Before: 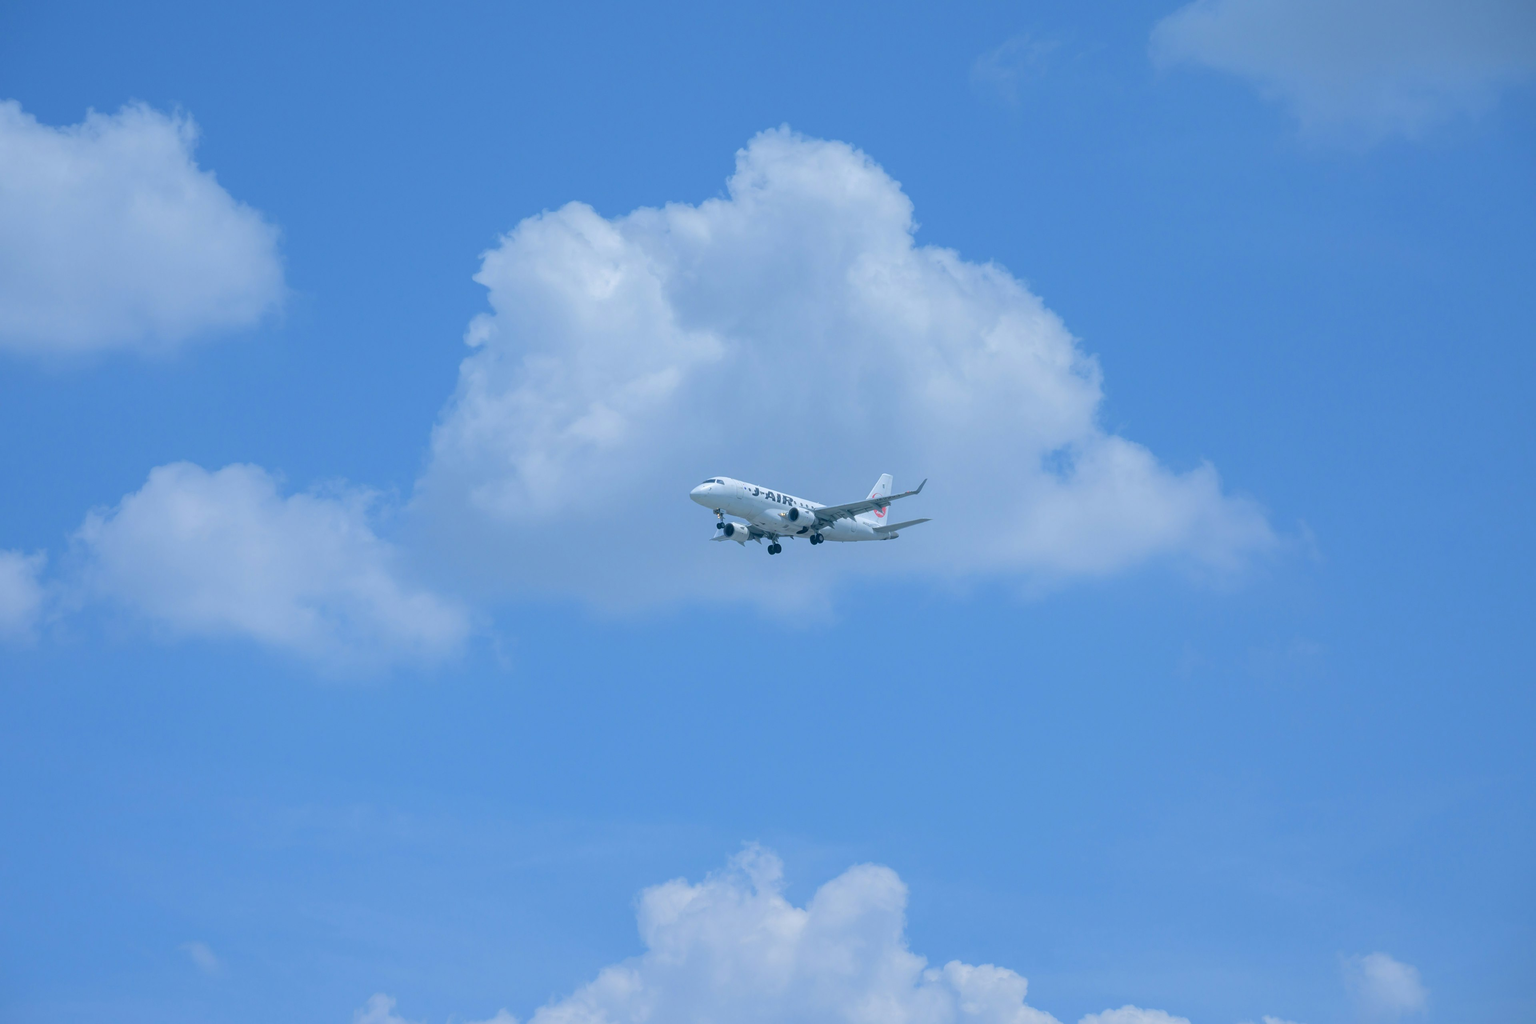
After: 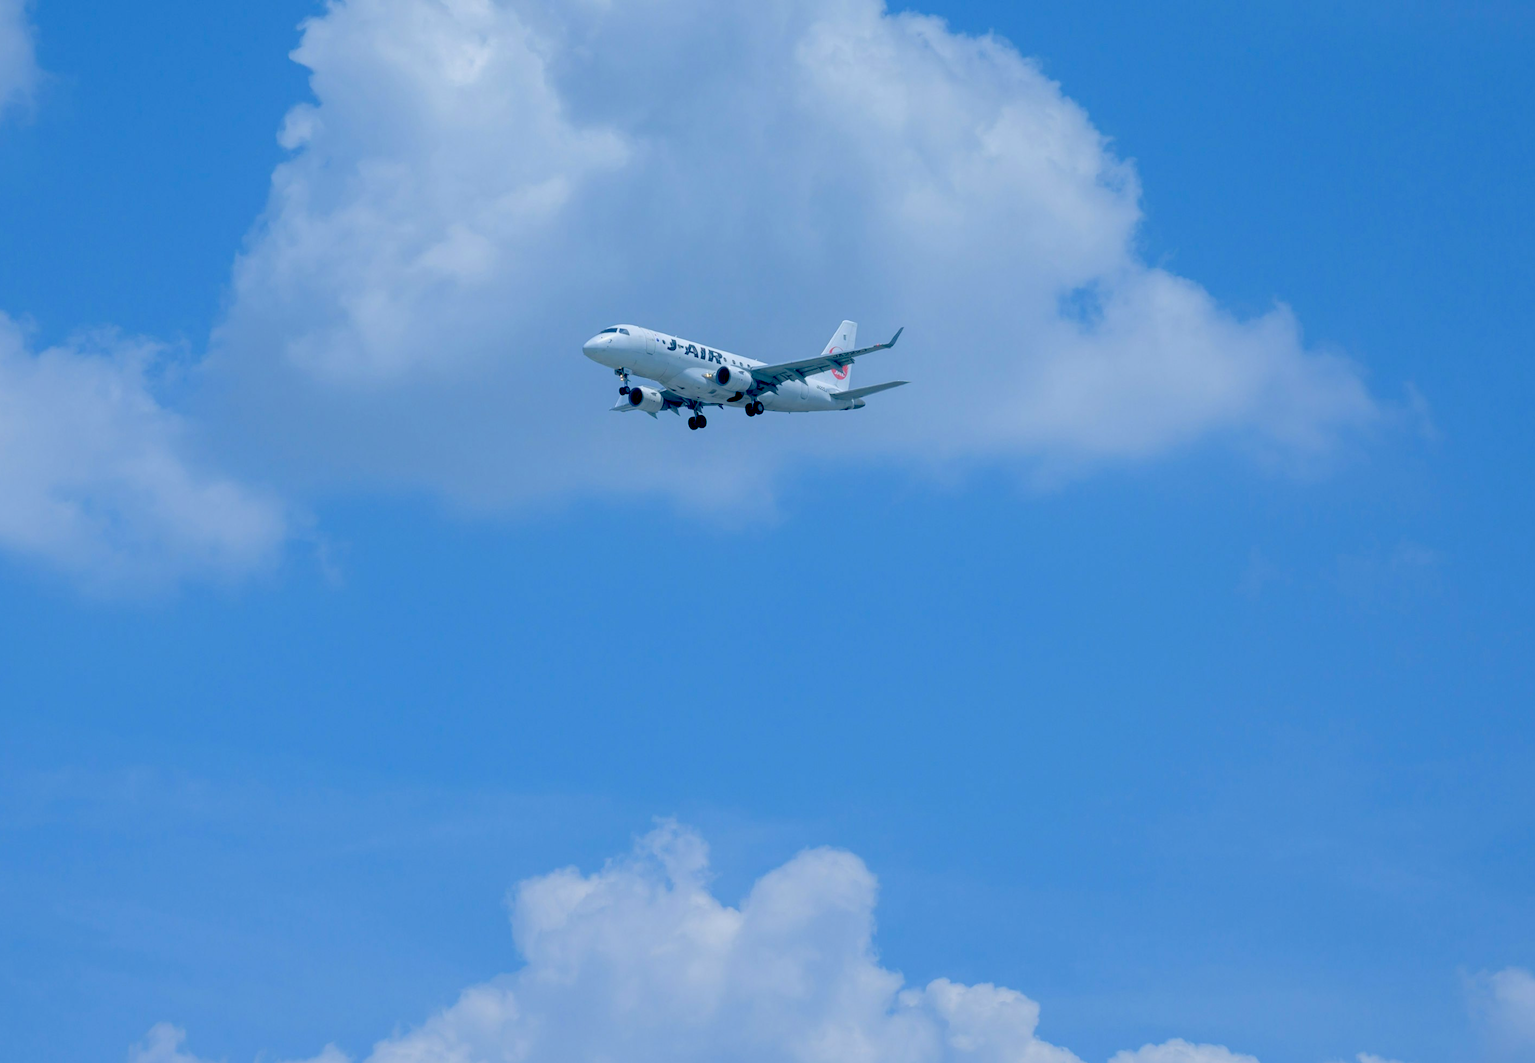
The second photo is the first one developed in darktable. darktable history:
exposure: black level correction 0.055, exposure -0.032 EV, compensate exposure bias true, compensate highlight preservation false
contrast equalizer: y [[0.535, 0.543, 0.548, 0.548, 0.542, 0.532], [0.5 ×6], [0.5 ×6], [0 ×6], [0 ×6]], mix -0.216
crop: left 16.874%, top 23.143%, right 9.137%
